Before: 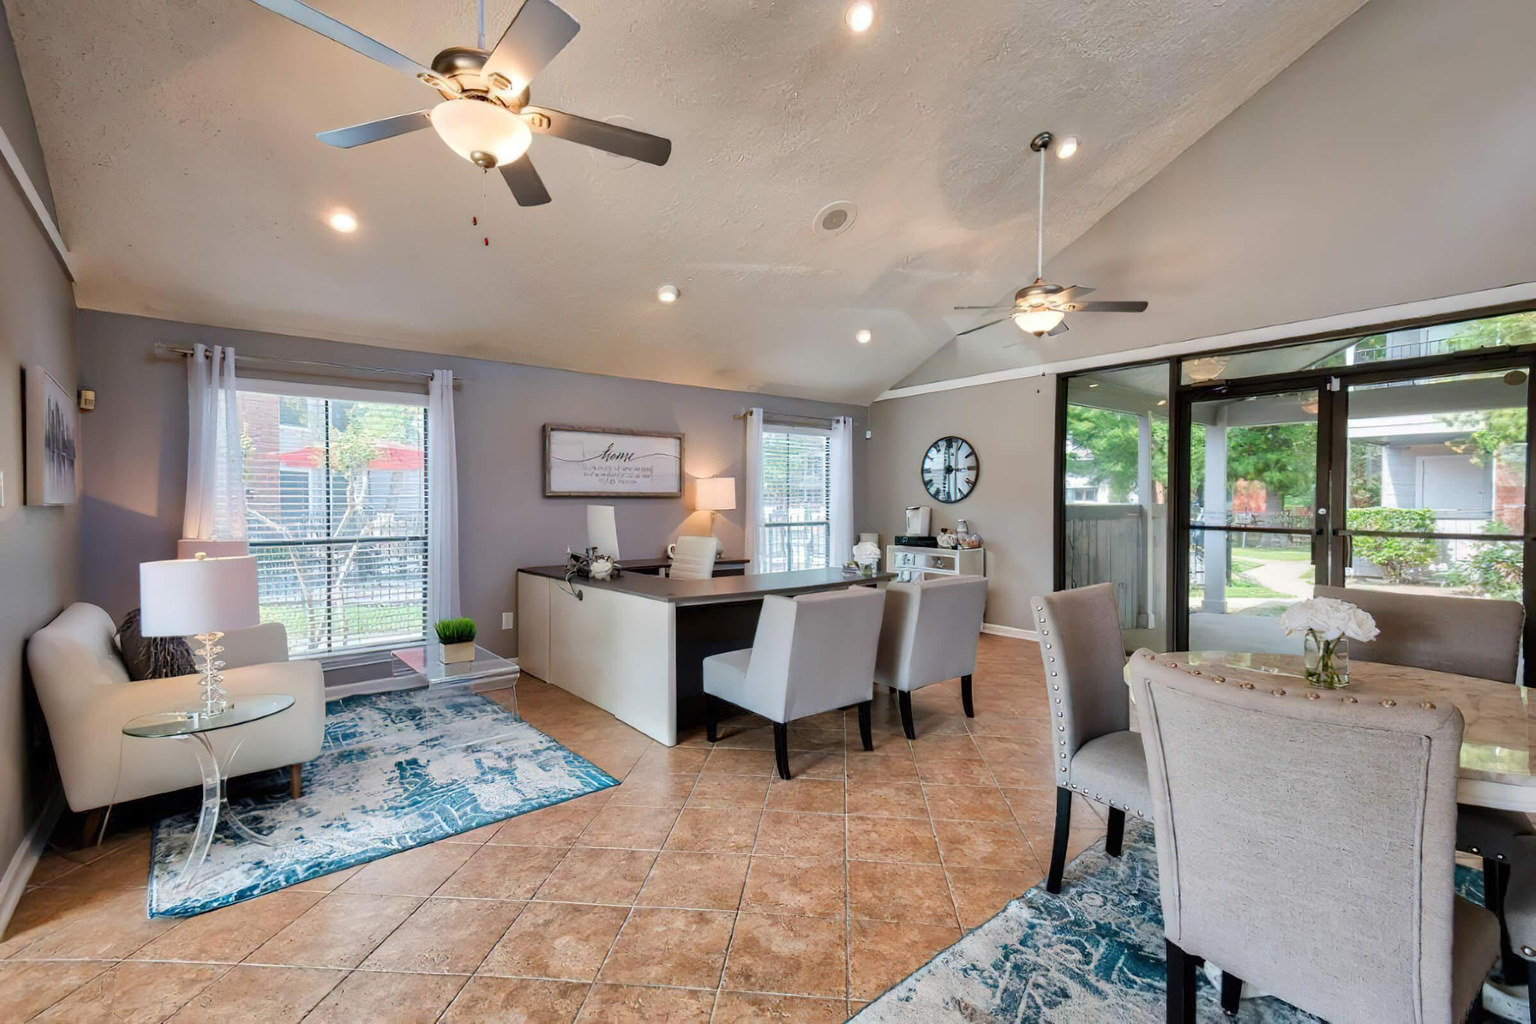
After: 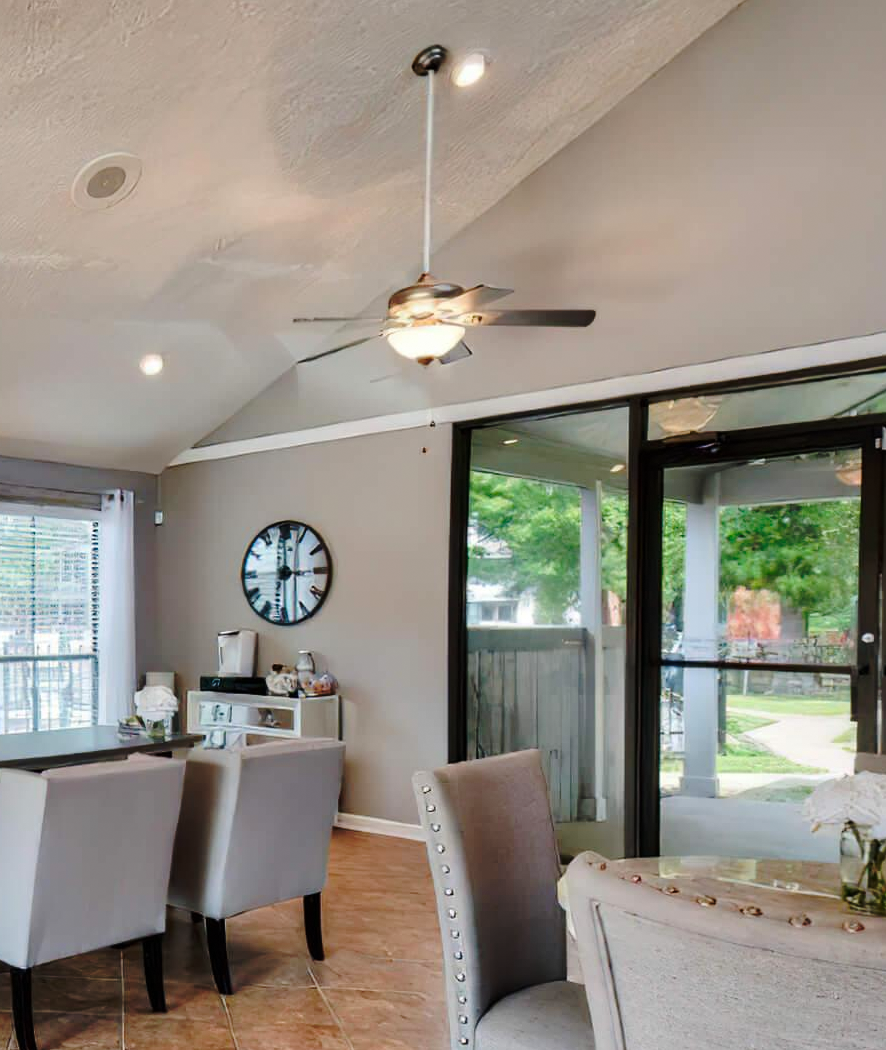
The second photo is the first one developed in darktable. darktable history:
crop and rotate: left 49.936%, top 10.094%, right 13.136%, bottom 24.256%
grain: coarseness 0.81 ISO, strength 1.34%, mid-tones bias 0%
base curve: curves: ch0 [(0, 0) (0.073, 0.04) (0.157, 0.139) (0.492, 0.492) (0.758, 0.758) (1, 1)], preserve colors none
